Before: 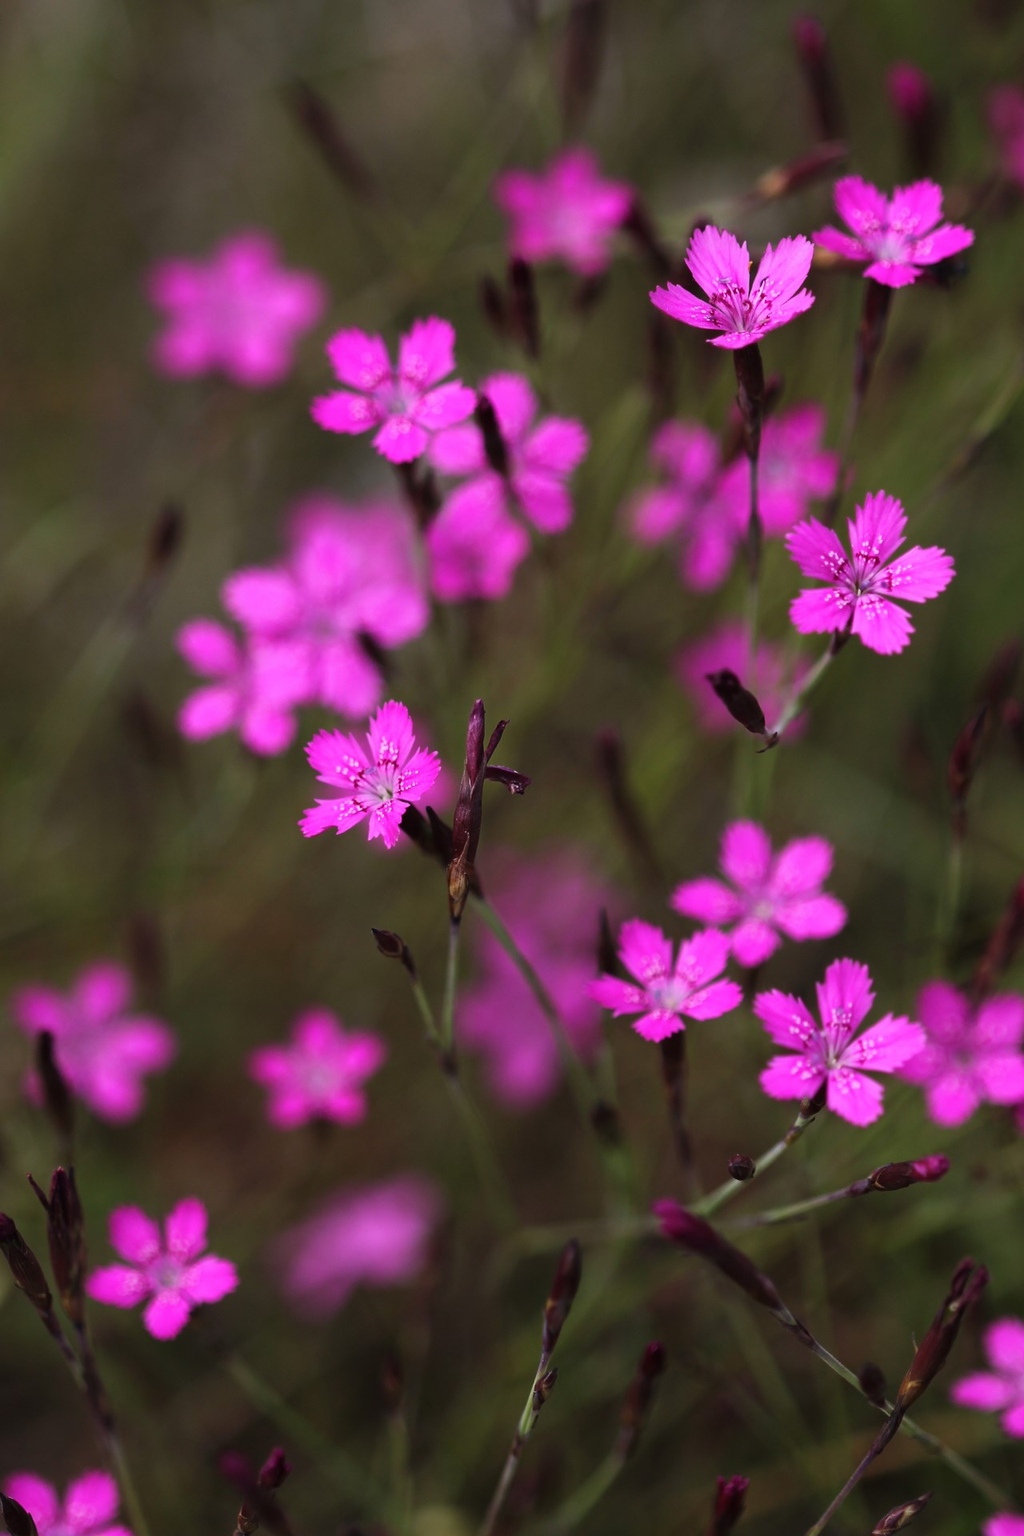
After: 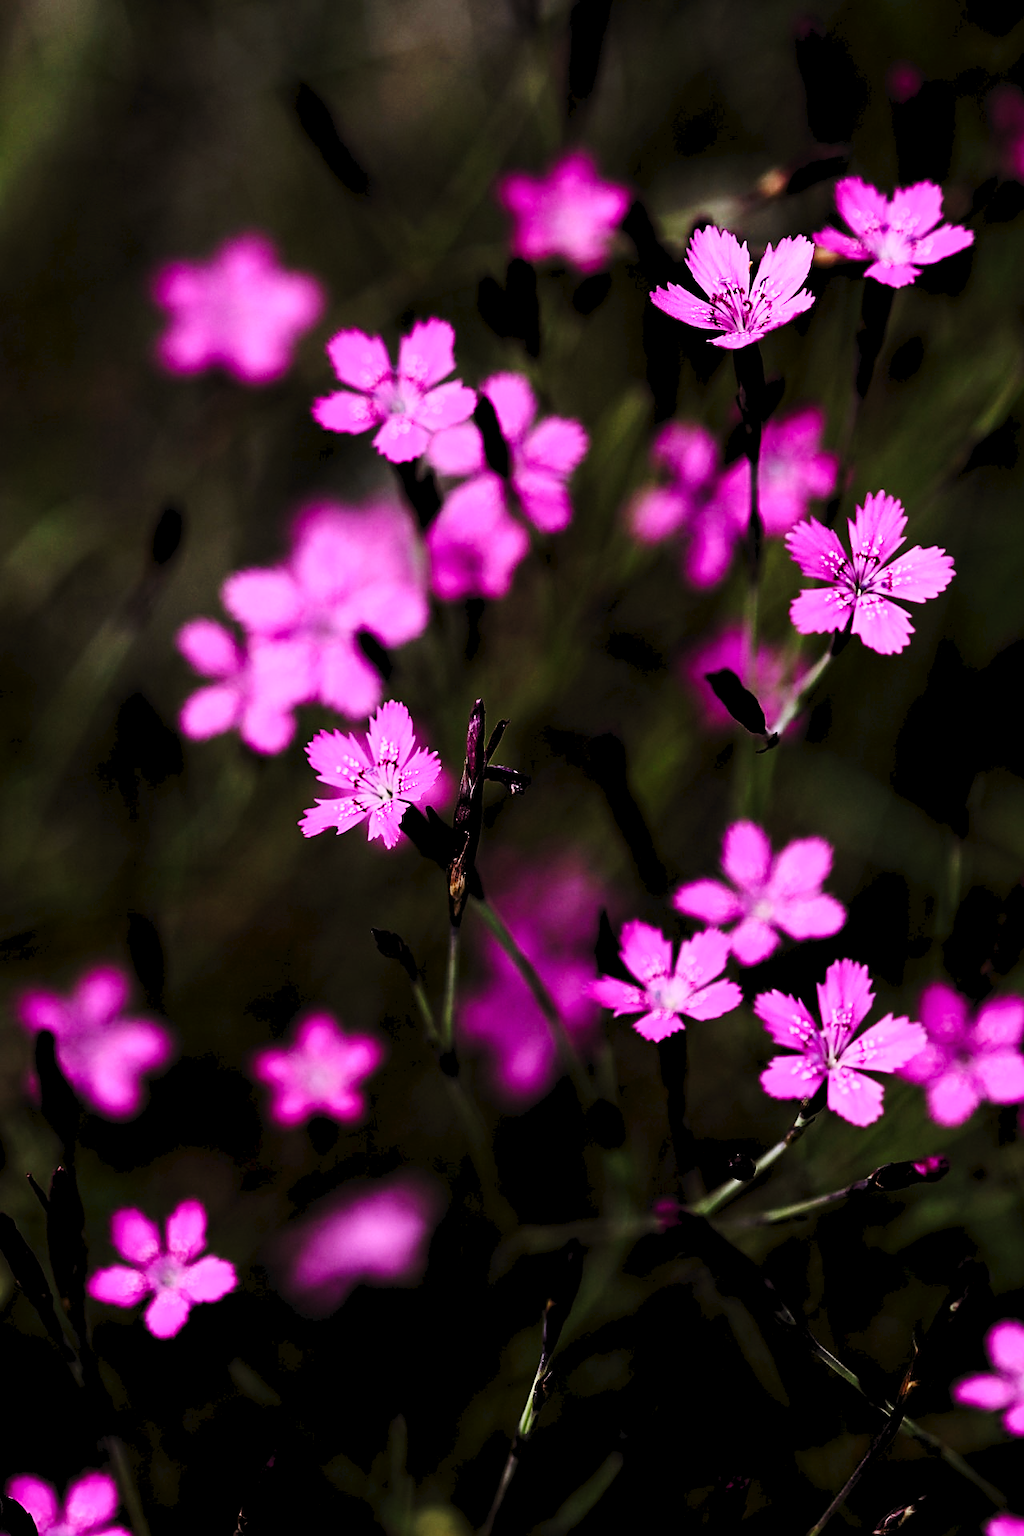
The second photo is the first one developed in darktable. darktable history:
rgb levels: levels [[0.029, 0.461, 0.922], [0, 0.5, 1], [0, 0.5, 1]]
contrast brightness saturation: contrast 0.28
sharpen: on, module defaults
tone curve: curves: ch0 [(0, 0) (0.003, 0.031) (0.011, 0.033) (0.025, 0.036) (0.044, 0.045) (0.069, 0.06) (0.1, 0.079) (0.136, 0.109) (0.177, 0.15) (0.224, 0.192) (0.277, 0.262) (0.335, 0.347) (0.399, 0.433) (0.468, 0.528) (0.543, 0.624) (0.623, 0.705) (0.709, 0.788) (0.801, 0.865) (0.898, 0.933) (1, 1)], preserve colors none
